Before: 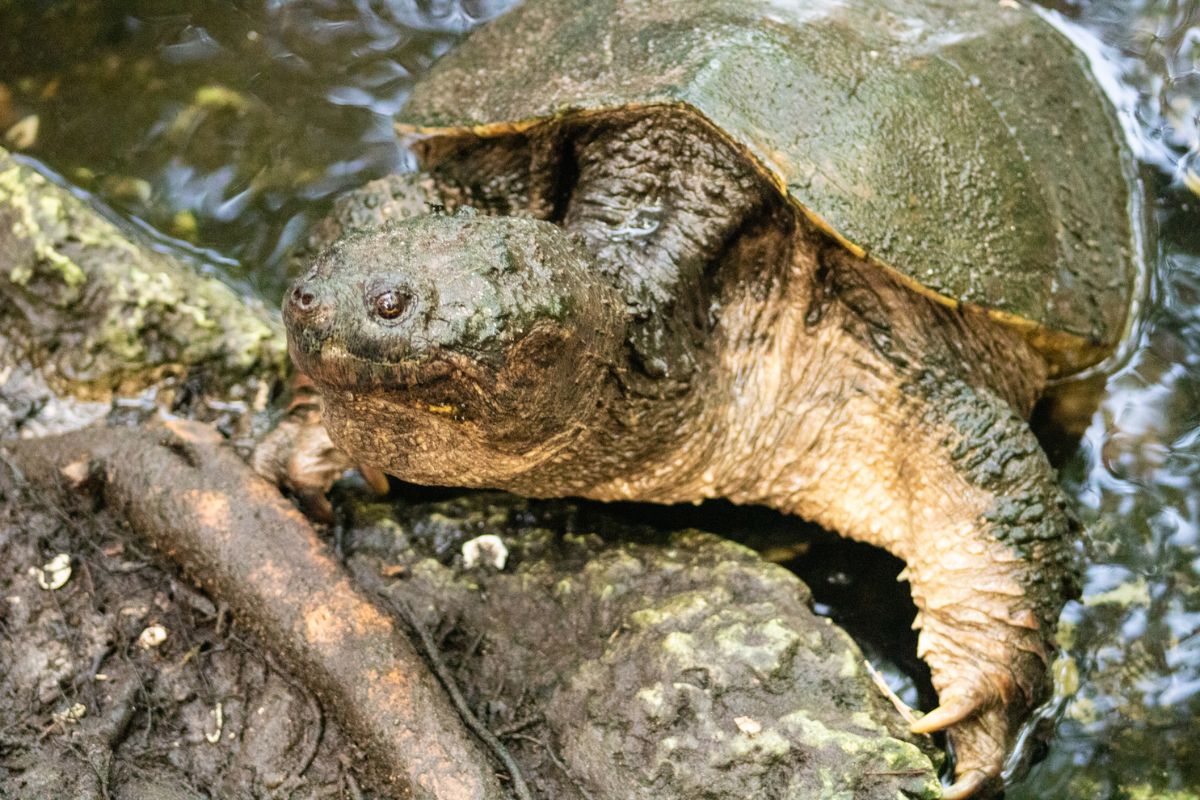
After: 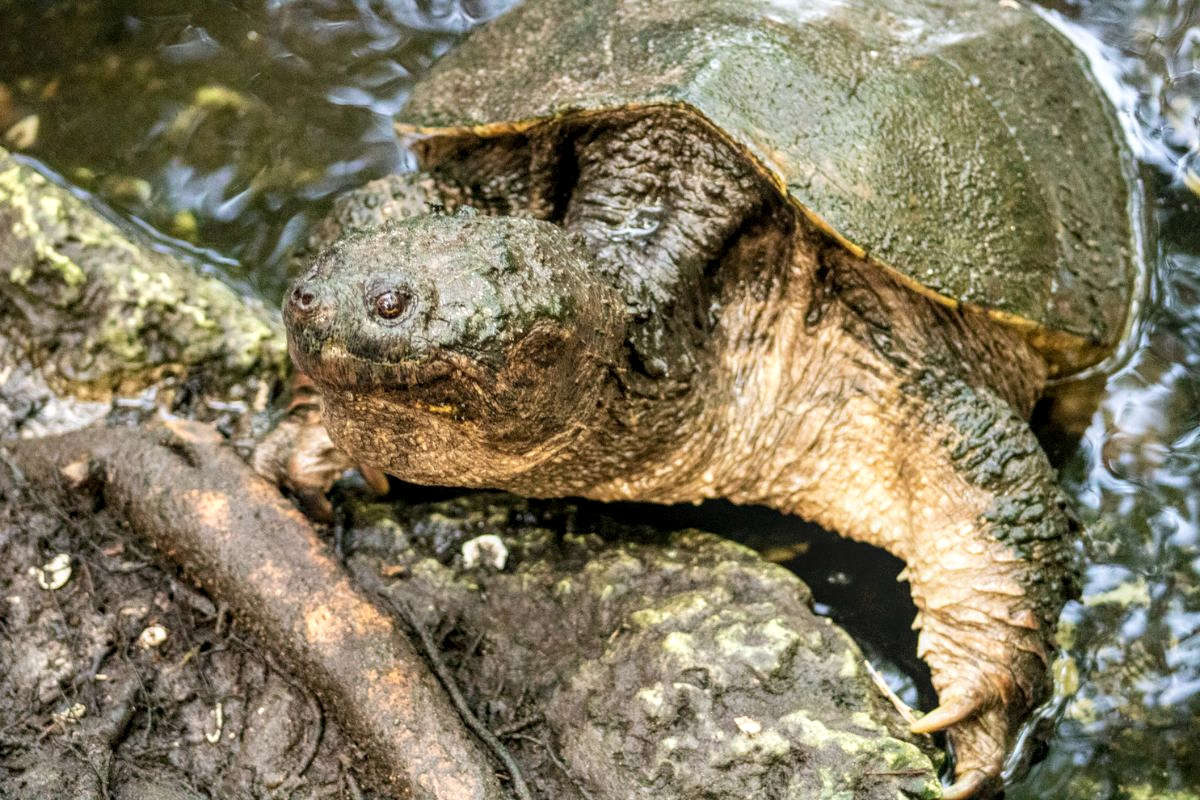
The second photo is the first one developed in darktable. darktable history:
local contrast: detail 130%
vignetting: fall-off start 100%, fall-off radius 71%, brightness -0.434, saturation -0.2, width/height ratio 1.178, dithering 8-bit output, unbound false
